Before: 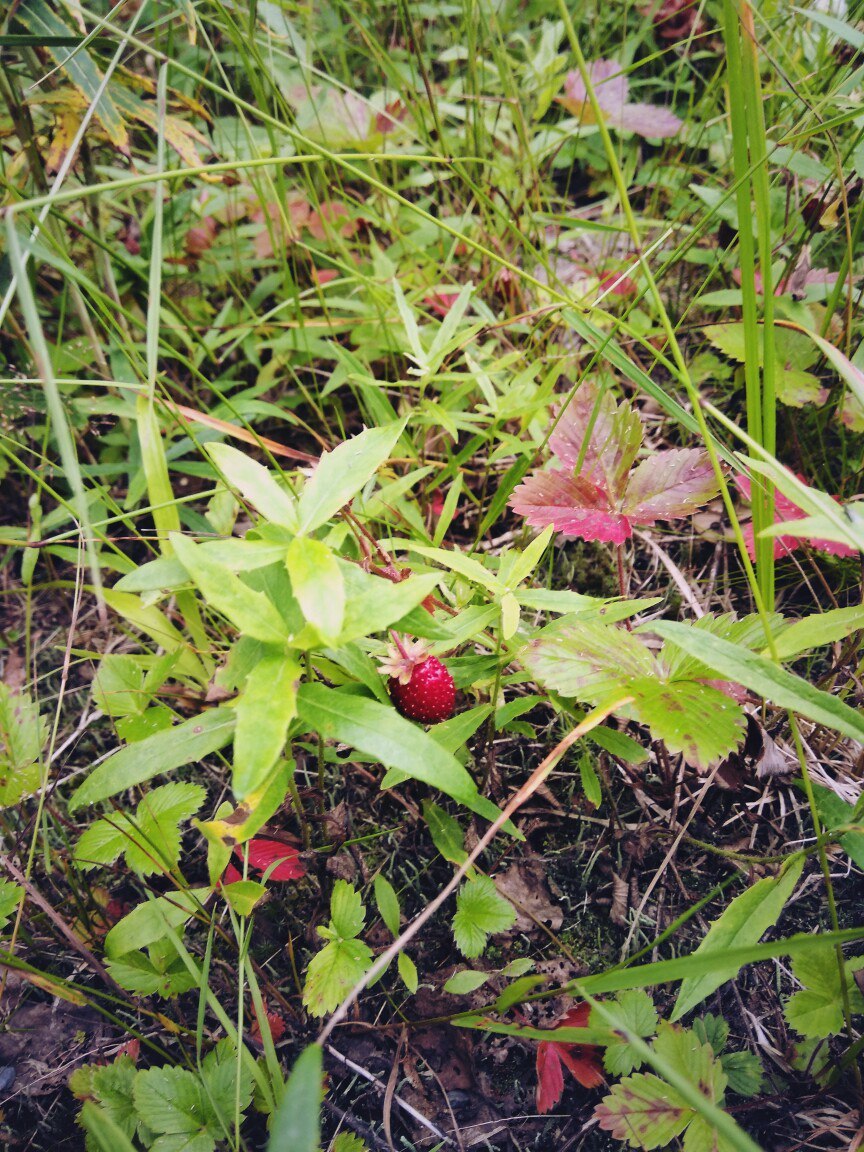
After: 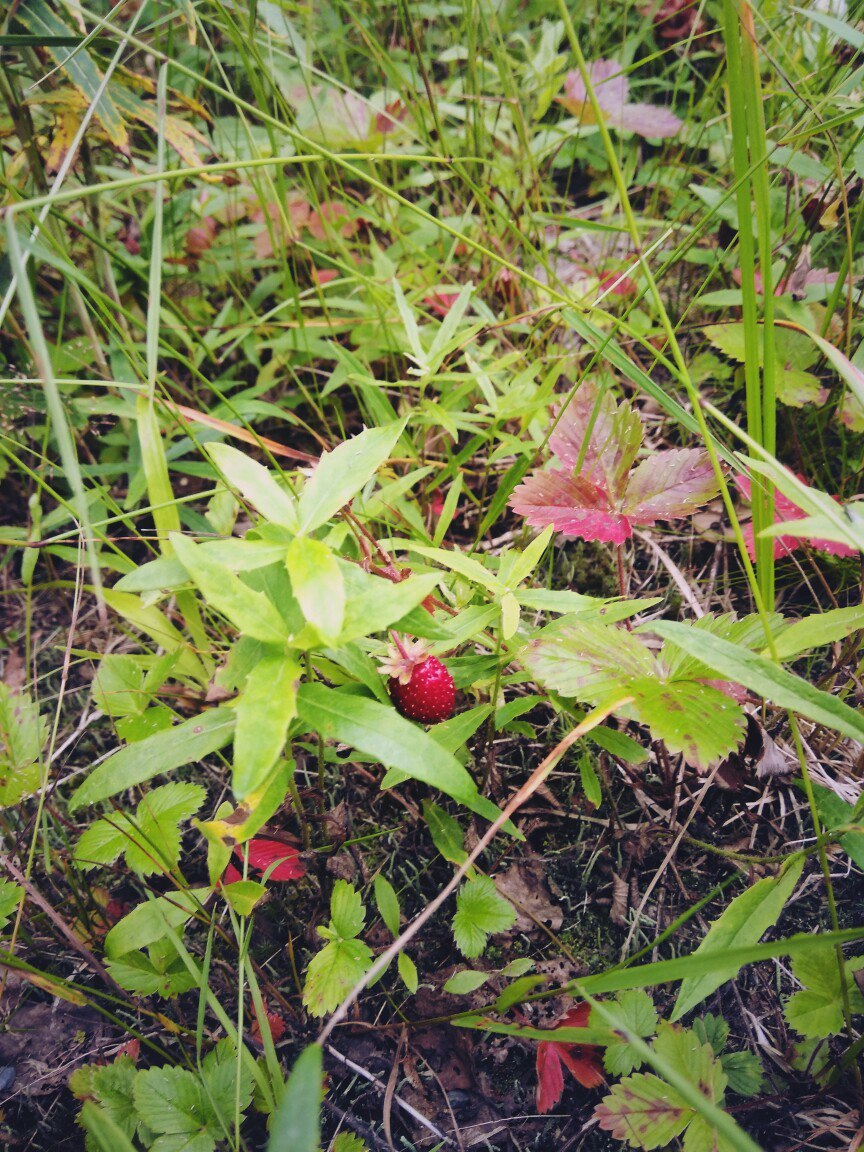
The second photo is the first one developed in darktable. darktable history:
contrast equalizer: octaves 7, y [[0.546, 0.552, 0.554, 0.554, 0.552, 0.546], [0.5 ×6], [0.5 ×6], [0 ×6], [0 ×6]], mix -0.302
color calibration: illuminant same as pipeline (D50), adaptation XYZ, x 0.346, y 0.358, temperature 5023.33 K, saturation algorithm version 1 (2020)
color zones: curves: ch0 [(0, 0.5) (0.143, 0.5) (0.286, 0.5) (0.429, 0.5) (0.571, 0.5) (0.714, 0.476) (0.857, 0.5) (1, 0.5)]; ch2 [(0, 0.5) (0.143, 0.5) (0.286, 0.5) (0.429, 0.5) (0.571, 0.5) (0.714, 0.487) (0.857, 0.5) (1, 0.5)]
